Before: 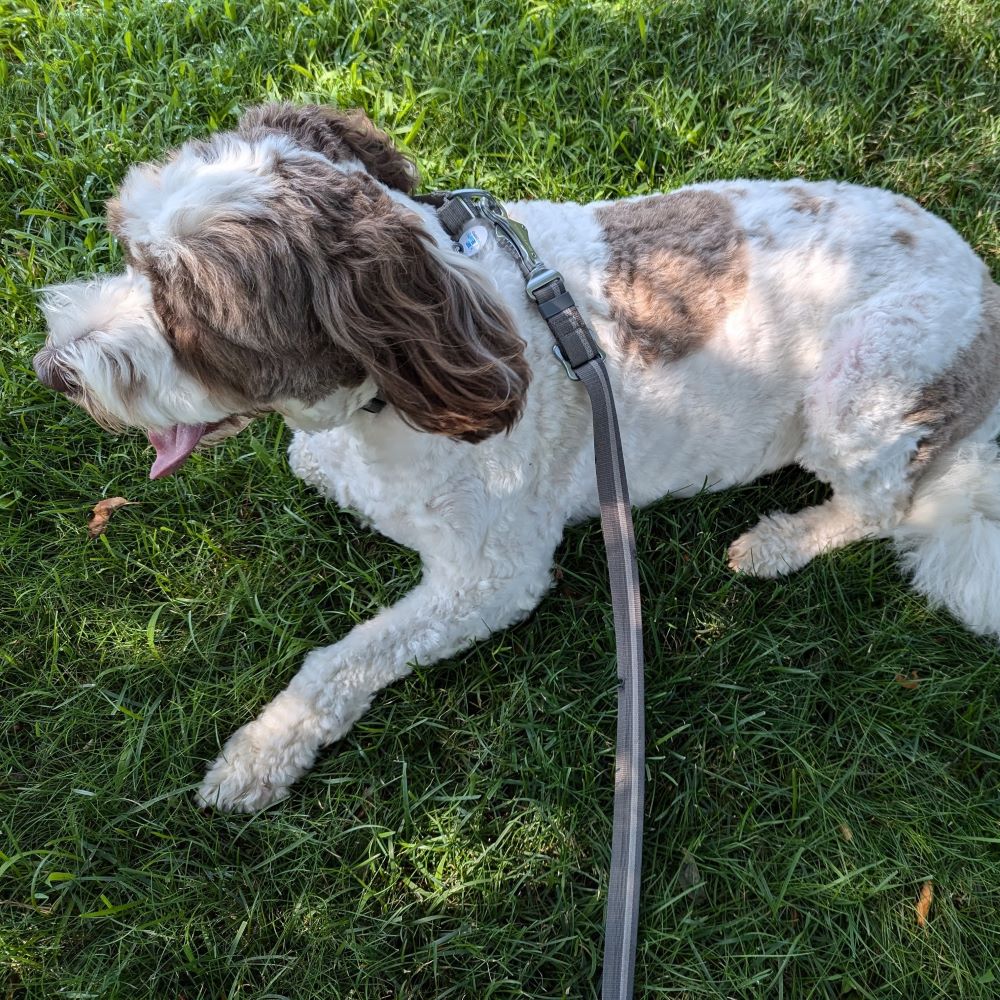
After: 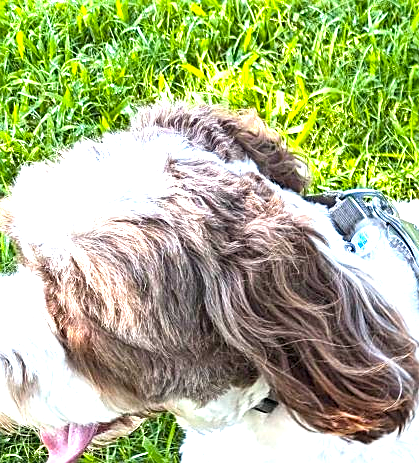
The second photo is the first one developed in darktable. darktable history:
exposure: black level correction 0, exposure 1.741 EV, compensate exposure bias true, compensate highlight preservation false
crop and rotate: left 10.817%, top 0.062%, right 47.194%, bottom 53.626%
color balance rgb: perceptual saturation grading › global saturation 25%, global vibrance 20%
sharpen: on, module defaults
